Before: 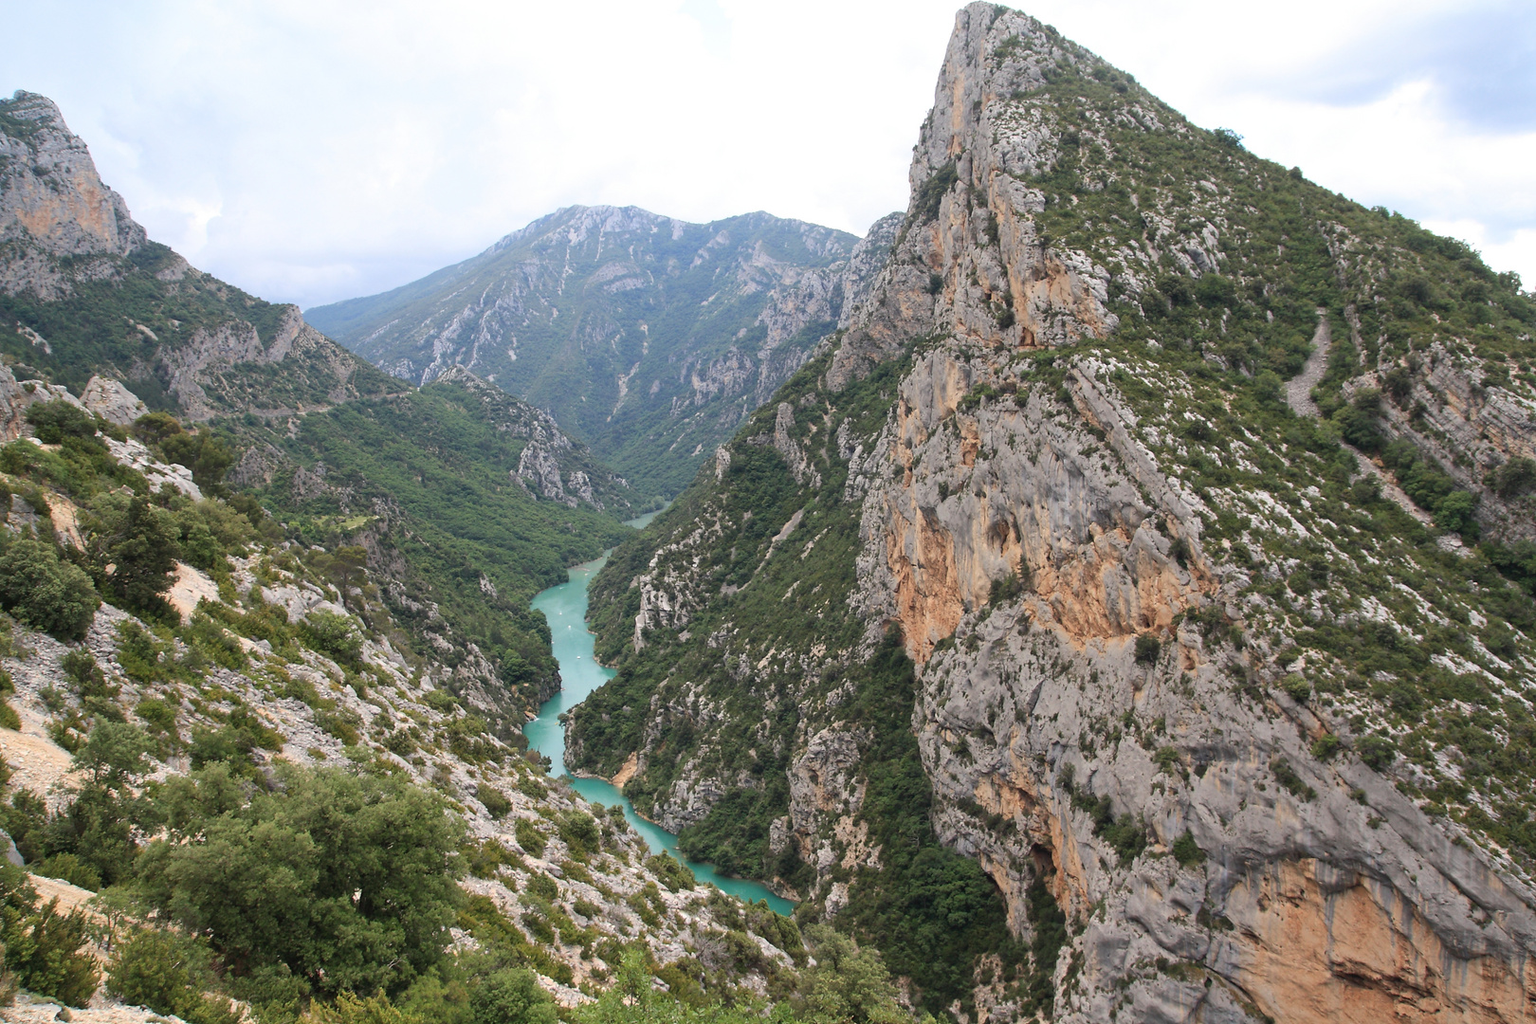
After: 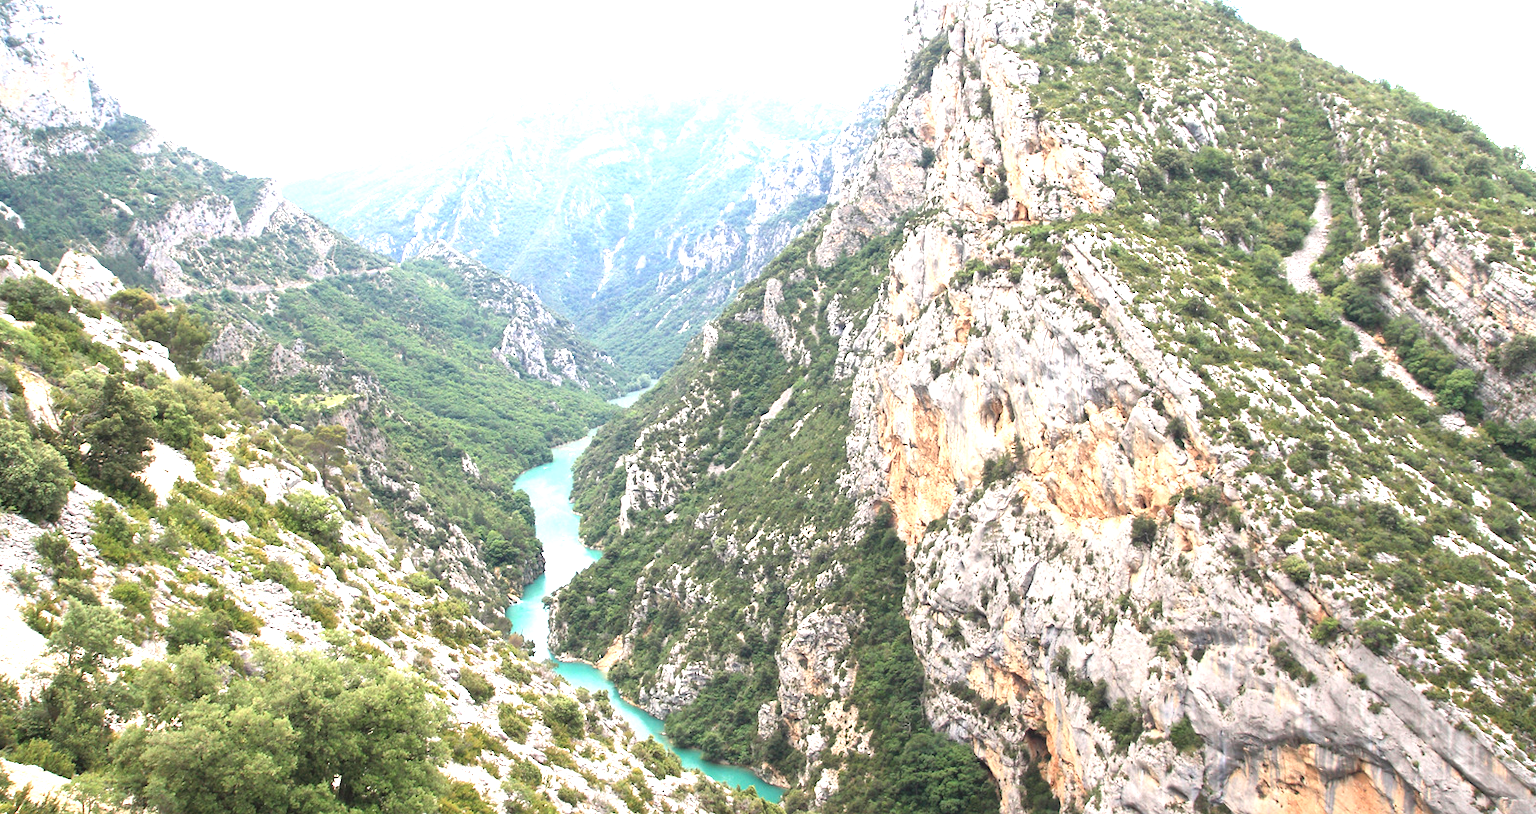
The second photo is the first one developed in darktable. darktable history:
crop and rotate: left 1.814%, top 12.818%, right 0.25%, bottom 9.225%
graduated density: rotation -180°, offset 27.42
exposure: black level correction 0, exposure 1.9 EV, compensate highlight preservation false
